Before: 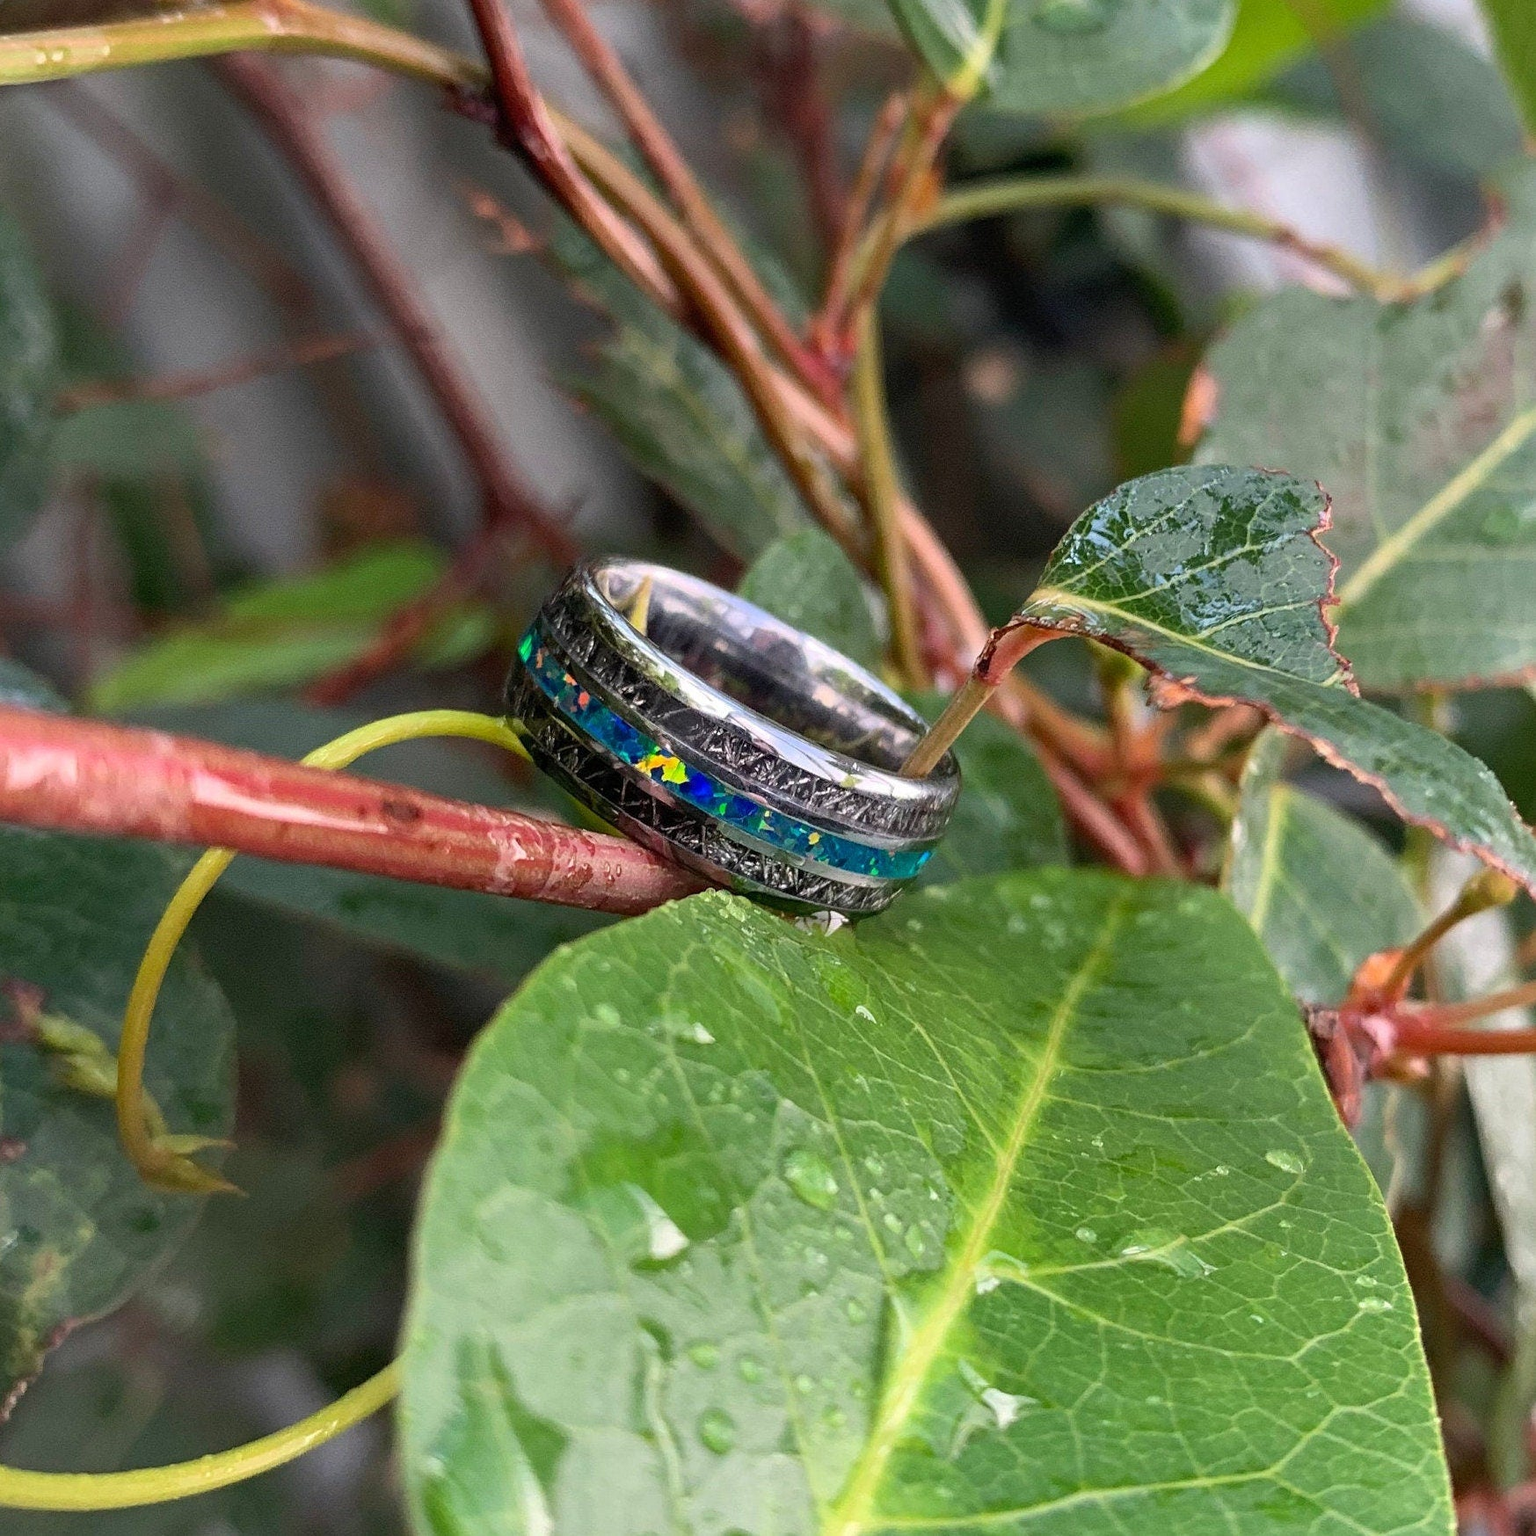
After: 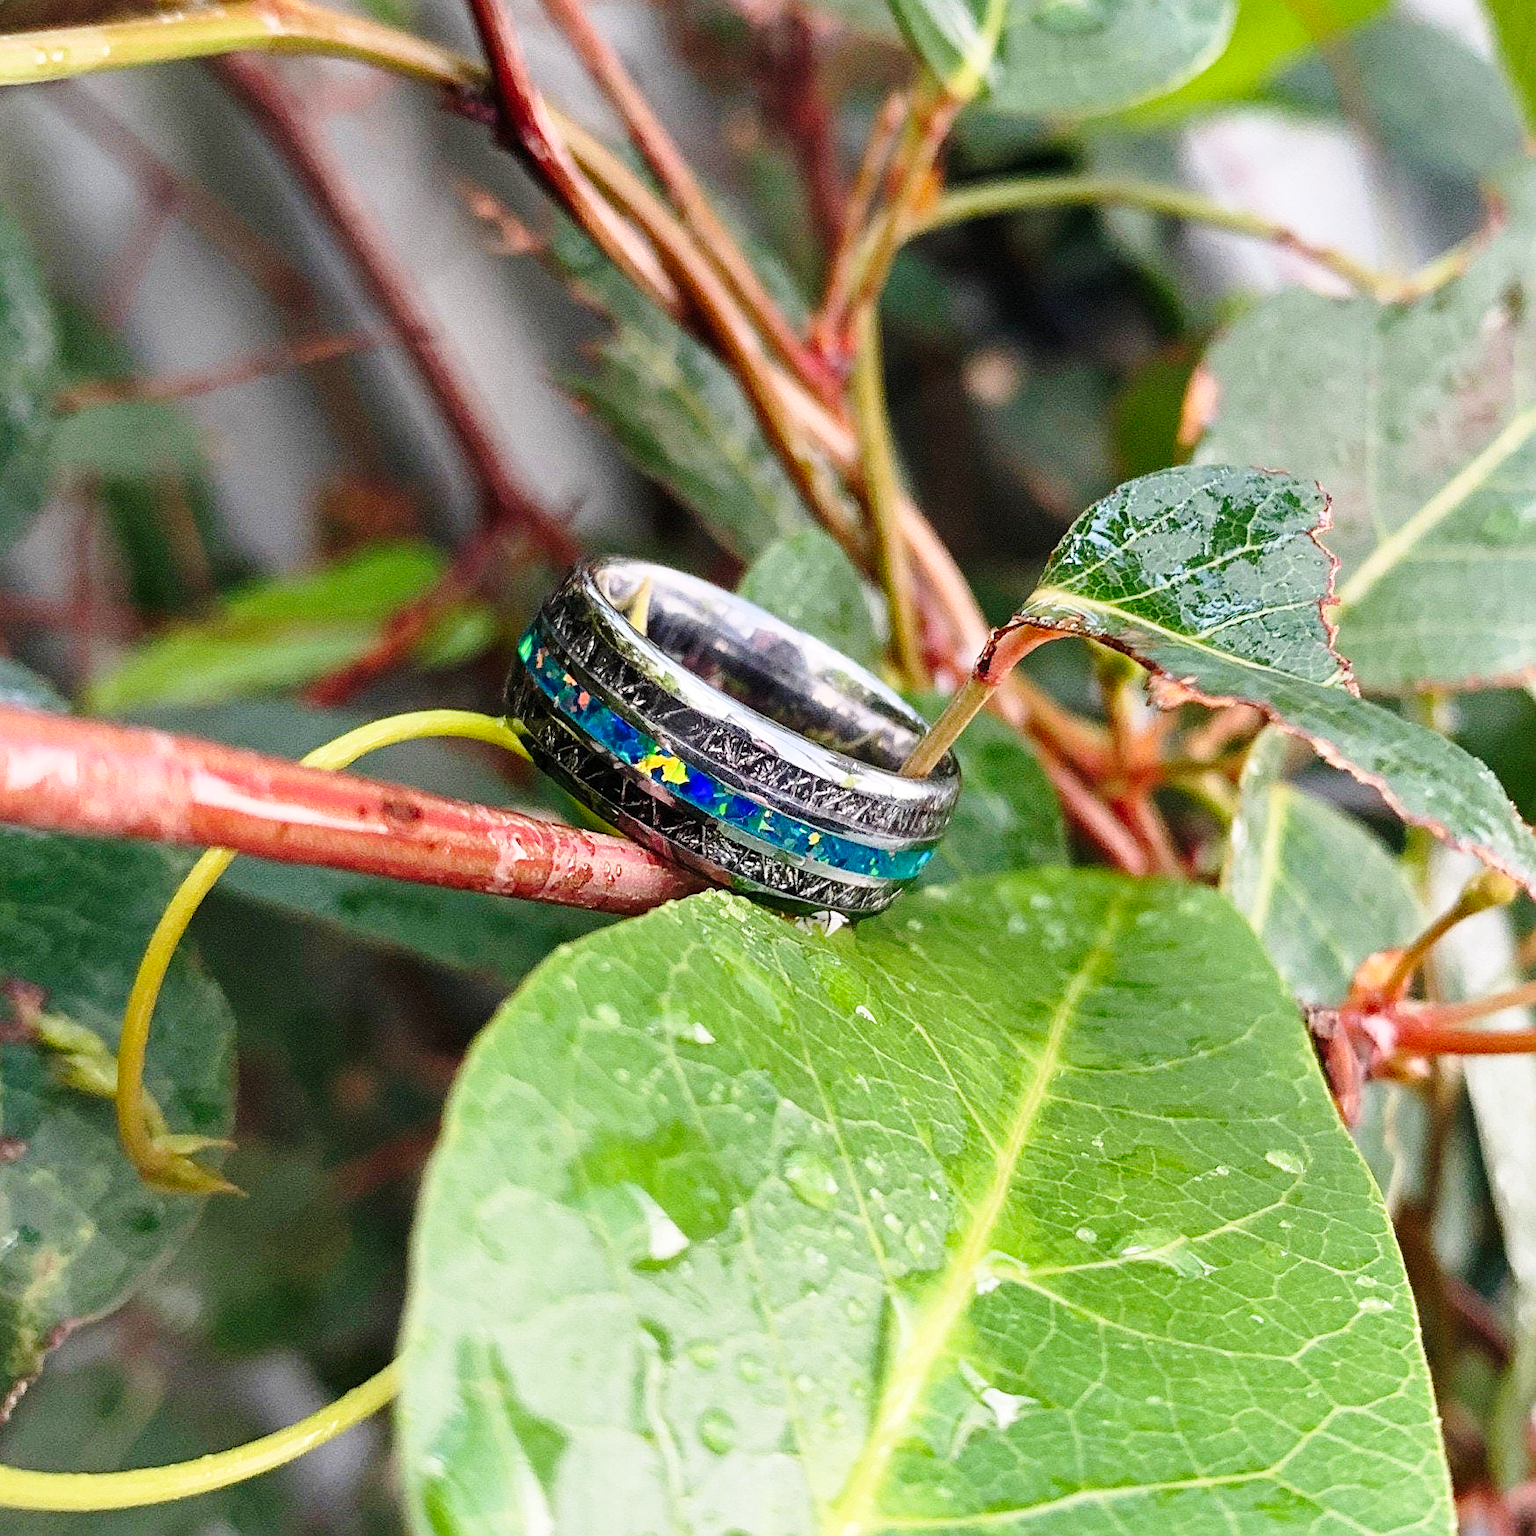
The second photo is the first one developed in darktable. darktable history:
sharpen: amount 0.2
base curve: curves: ch0 [(0, 0) (0.028, 0.03) (0.121, 0.232) (0.46, 0.748) (0.859, 0.968) (1, 1)], preserve colors none
